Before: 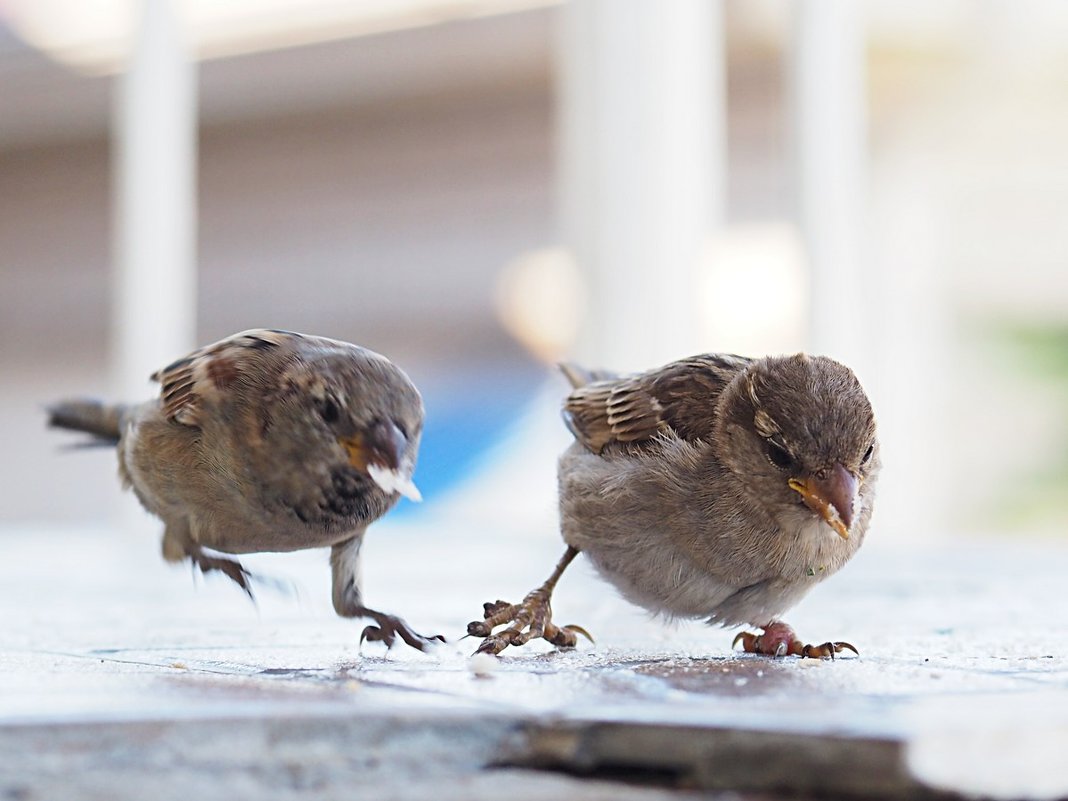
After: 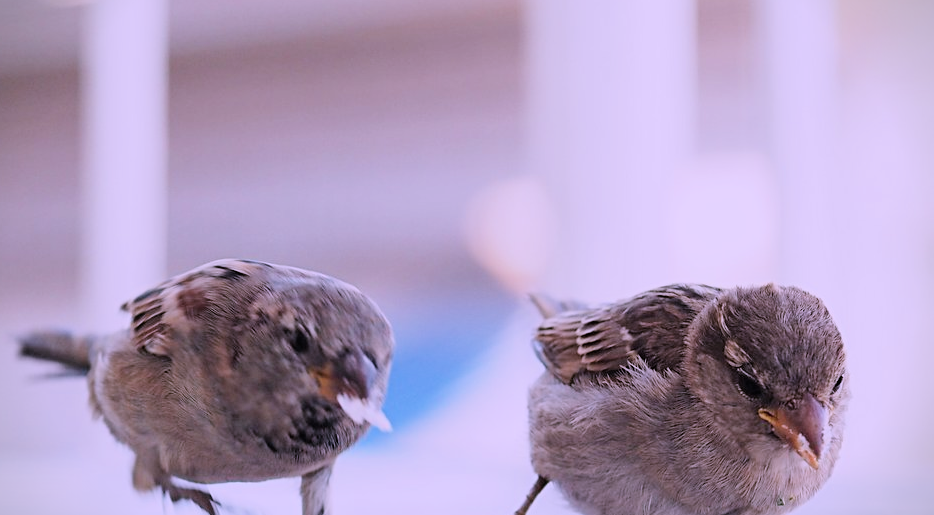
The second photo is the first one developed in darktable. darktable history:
color correction: highlights a* 15.21, highlights b* -25.2
vignetting: fall-off start 97.13%, width/height ratio 1.186
crop: left 2.88%, top 8.811%, right 9.625%, bottom 26.868%
filmic rgb: black relative exposure -7.65 EV, white relative exposure 4.56 EV, threshold 2.99 EV, hardness 3.61, enable highlight reconstruction true
exposure: exposure 0.176 EV, compensate exposure bias true, compensate highlight preservation false
